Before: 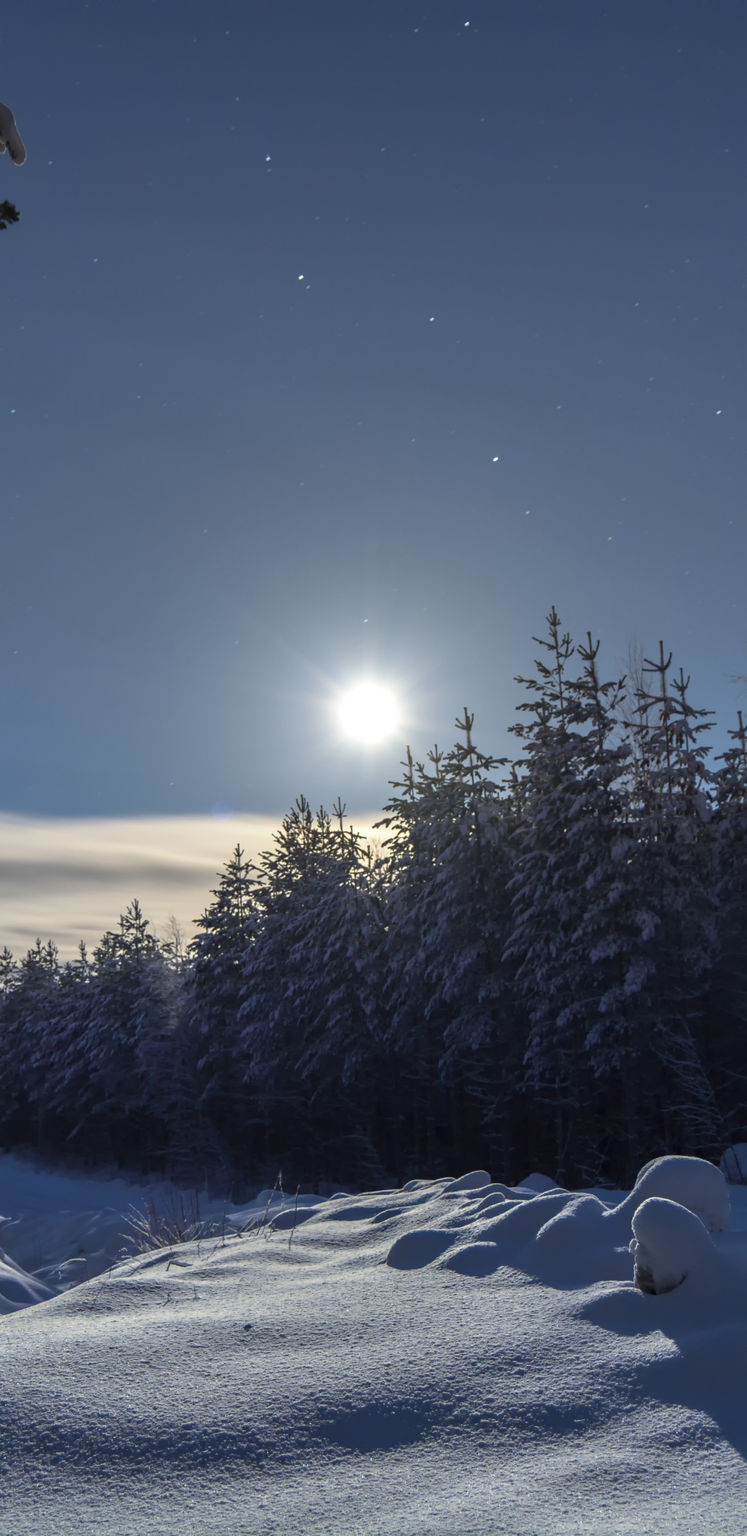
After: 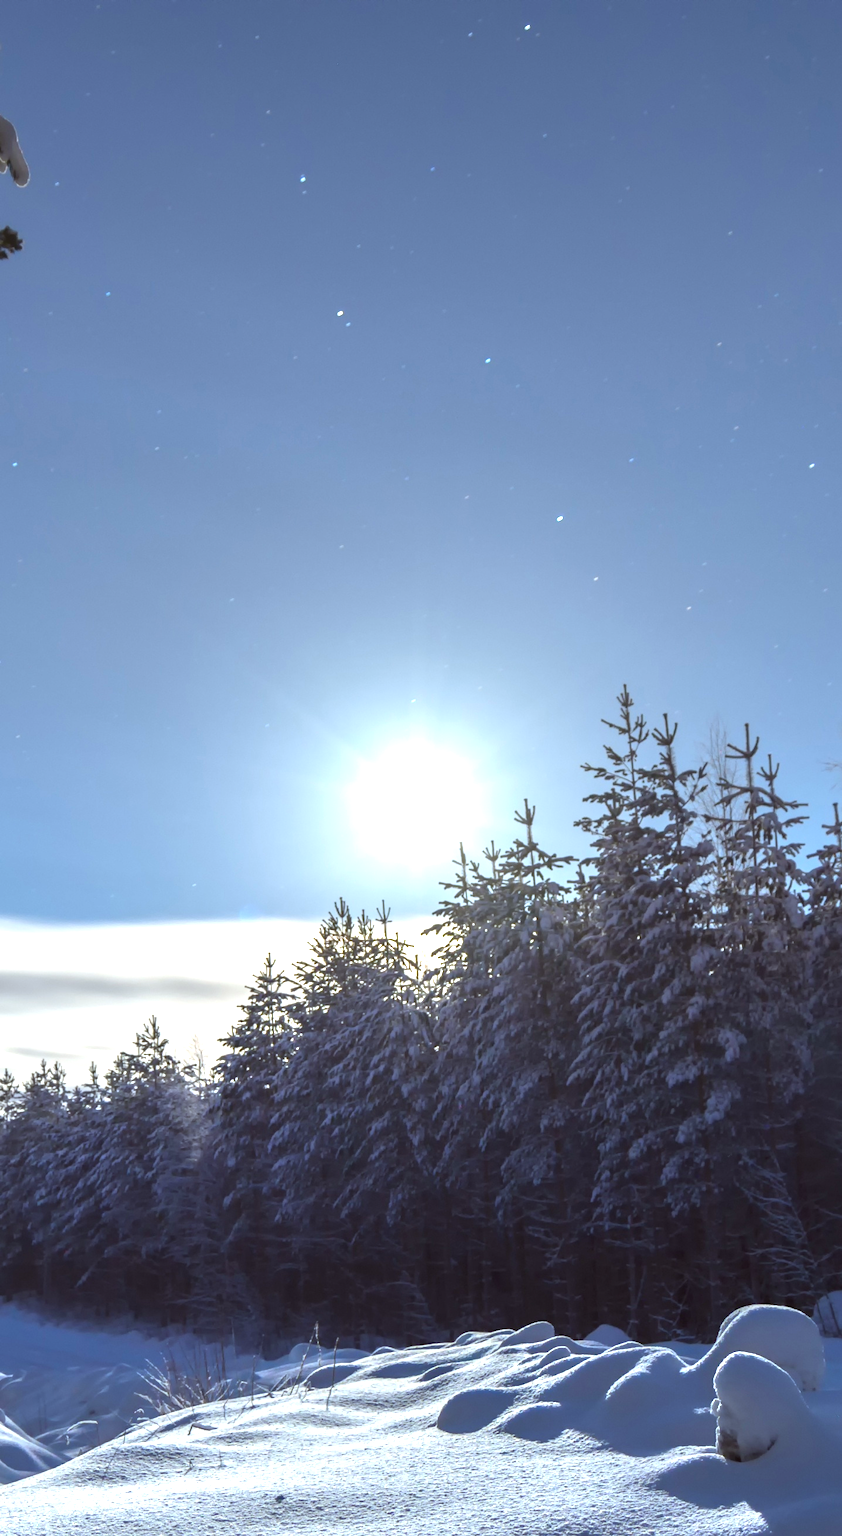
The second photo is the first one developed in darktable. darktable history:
exposure: black level correction 0, exposure 1.277 EV, compensate highlight preservation false
color correction: highlights a* -3.32, highlights b* -6.79, shadows a* 2.92, shadows b* 5.28
crop and rotate: top 0%, bottom 11.417%
